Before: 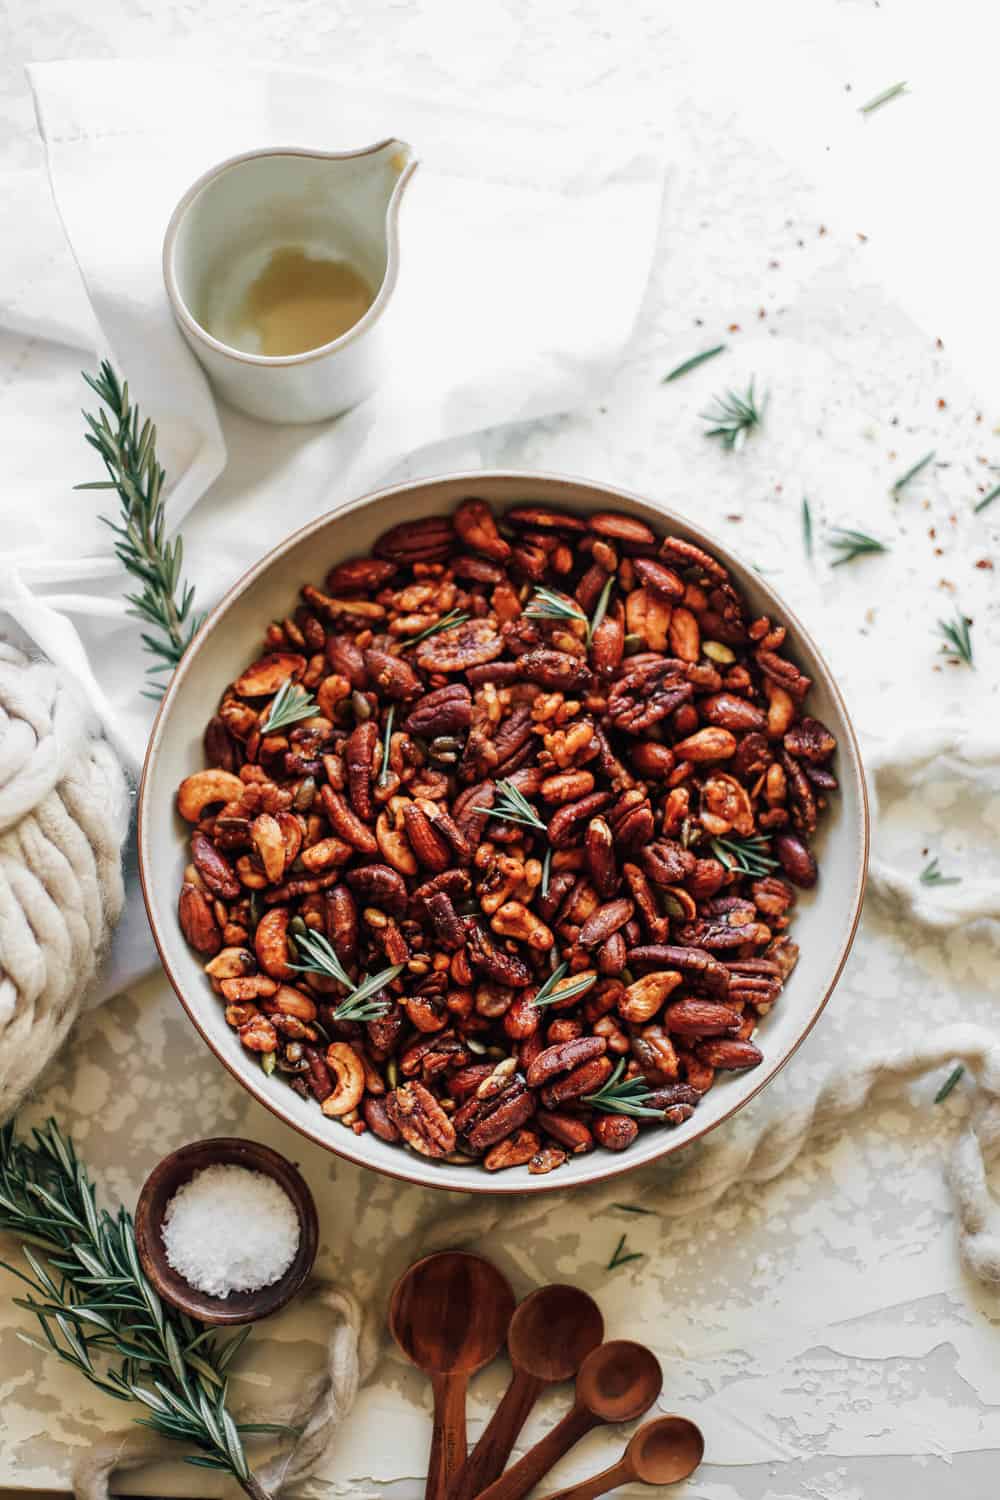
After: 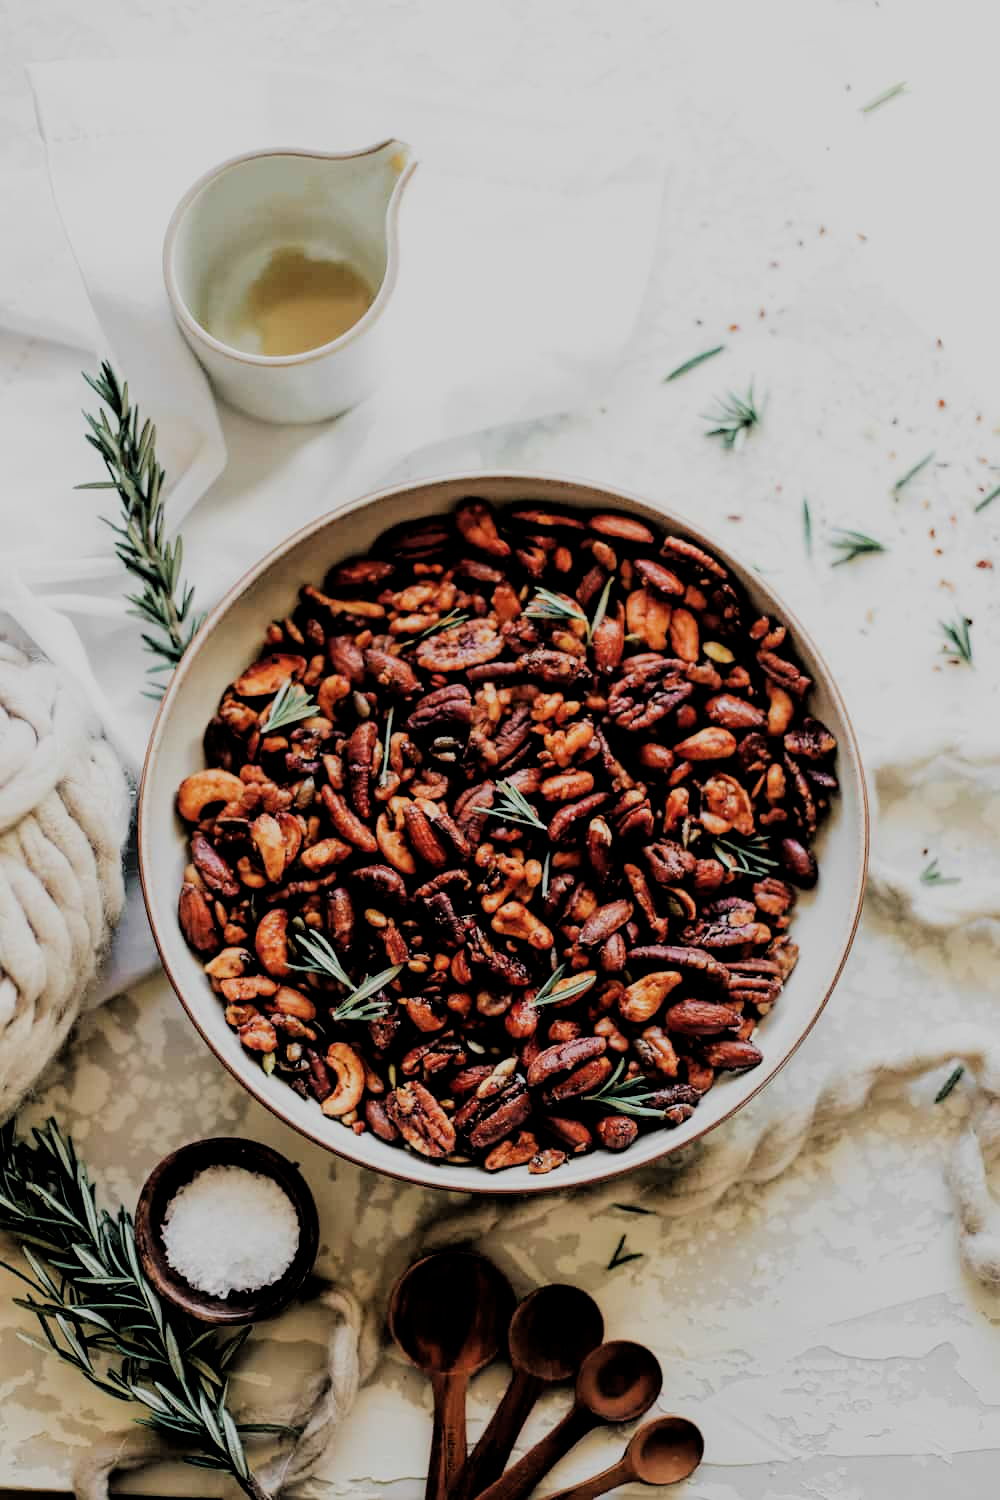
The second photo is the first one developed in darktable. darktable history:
filmic rgb: black relative exposure -3.12 EV, white relative exposure 7.06 EV, hardness 1.46, contrast 1.352
